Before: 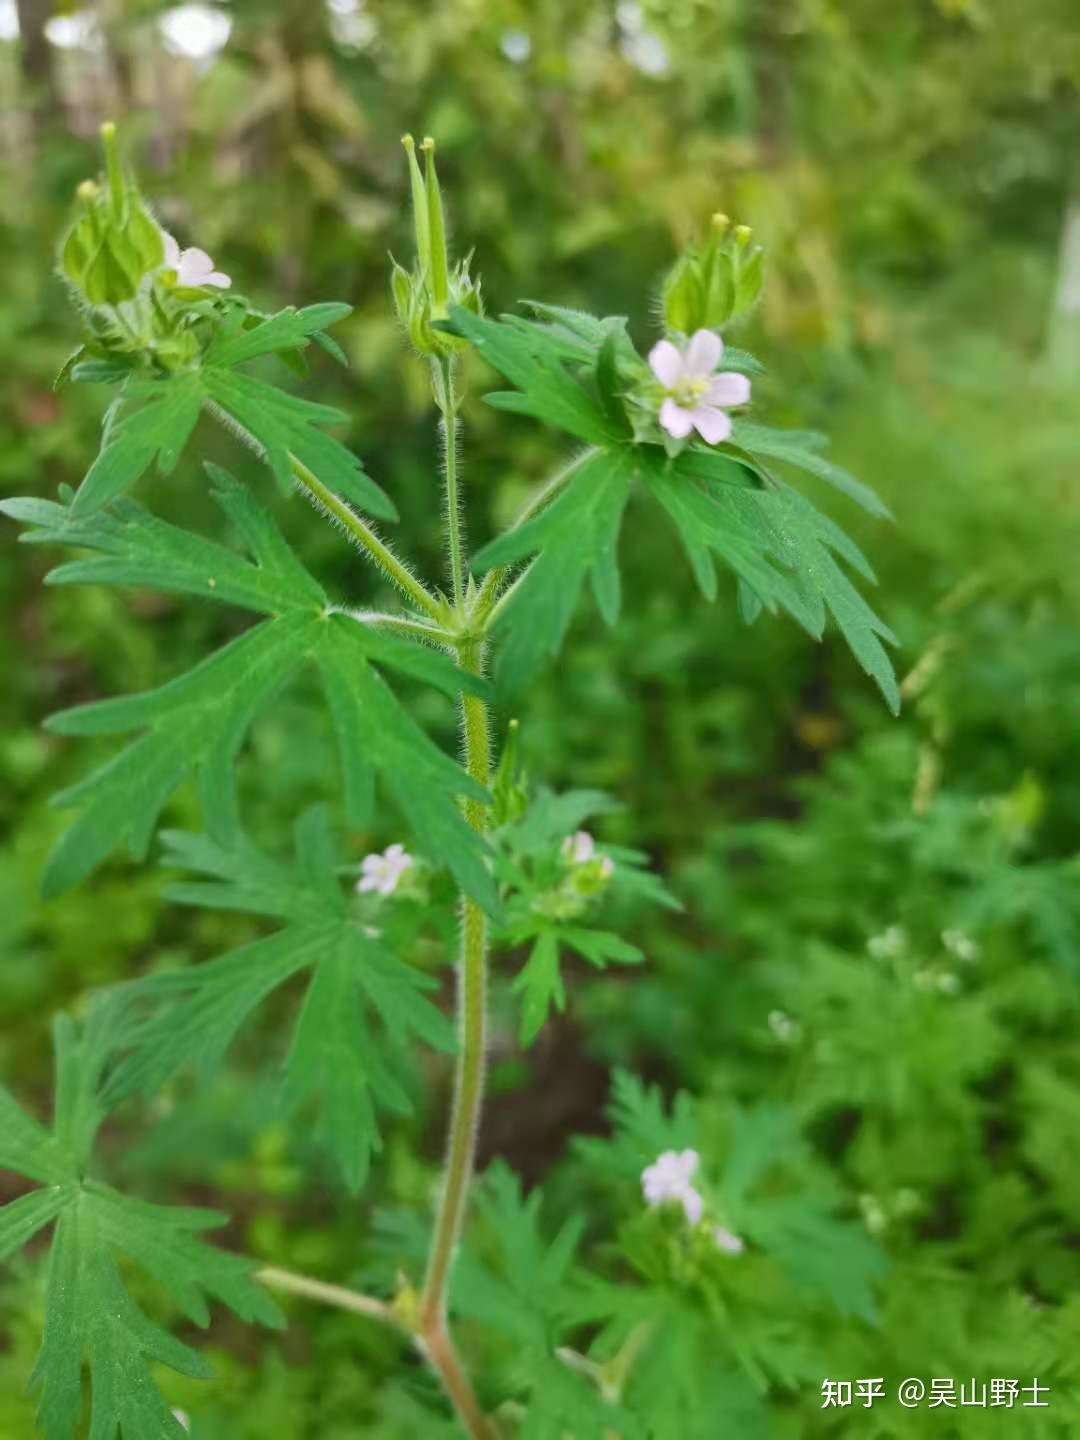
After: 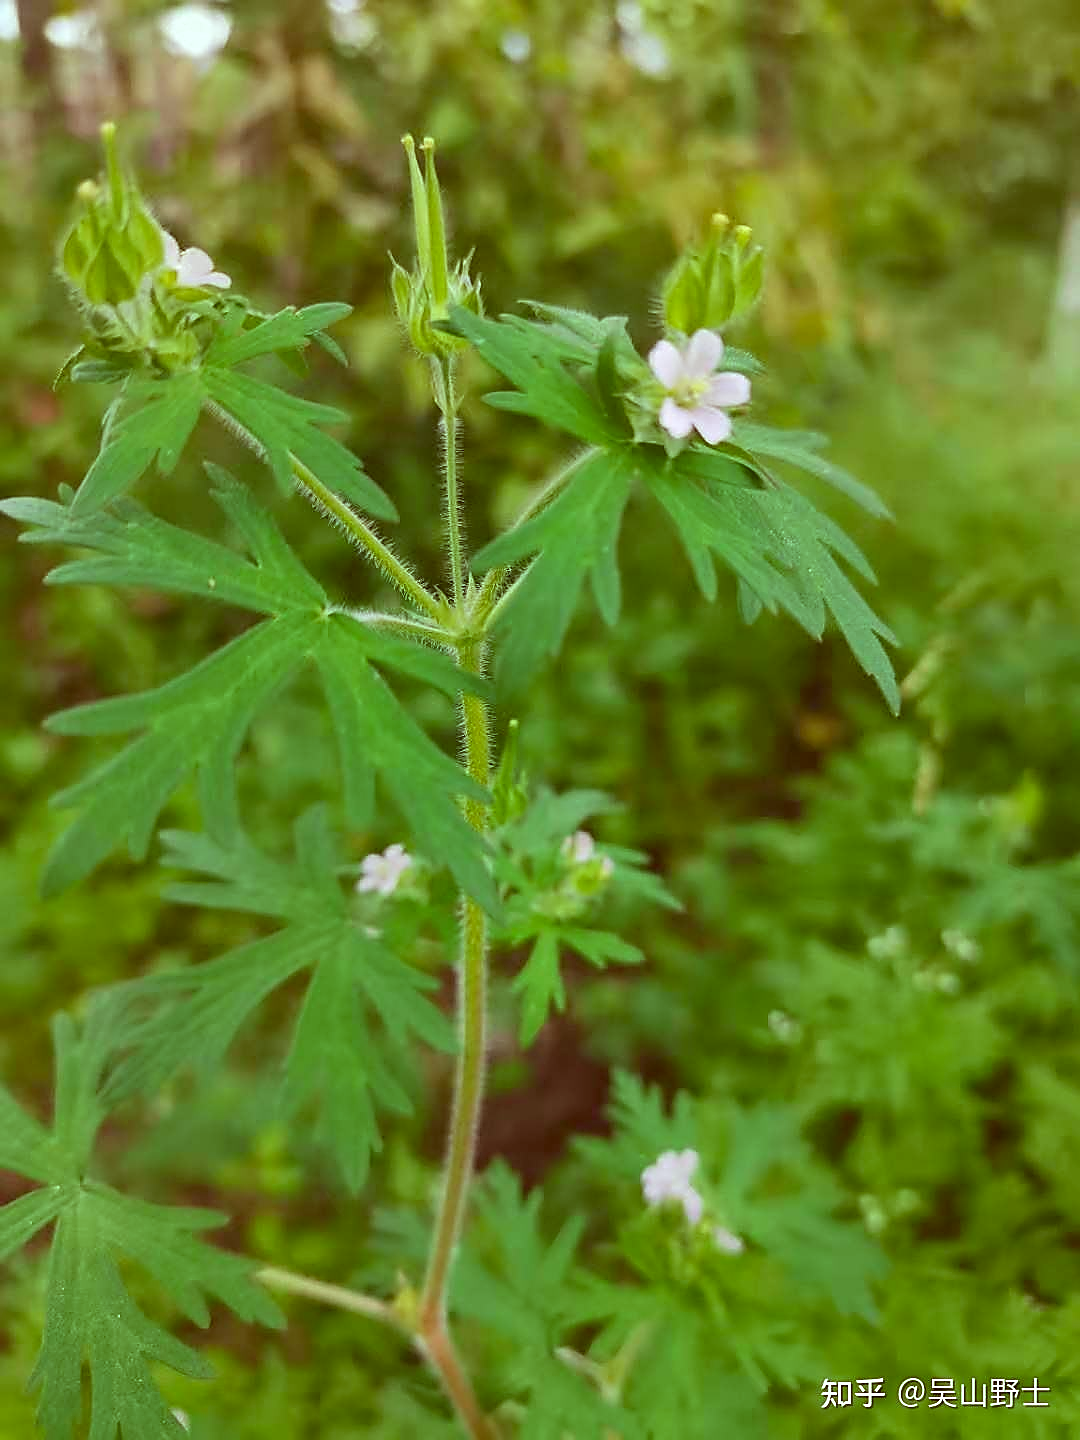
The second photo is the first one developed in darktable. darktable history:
color correction: highlights a* -7.23, highlights b* -0.161, shadows a* 20.08, shadows b* 11.73
sharpen: radius 1.4, amount 1.25, threshold 0.7
